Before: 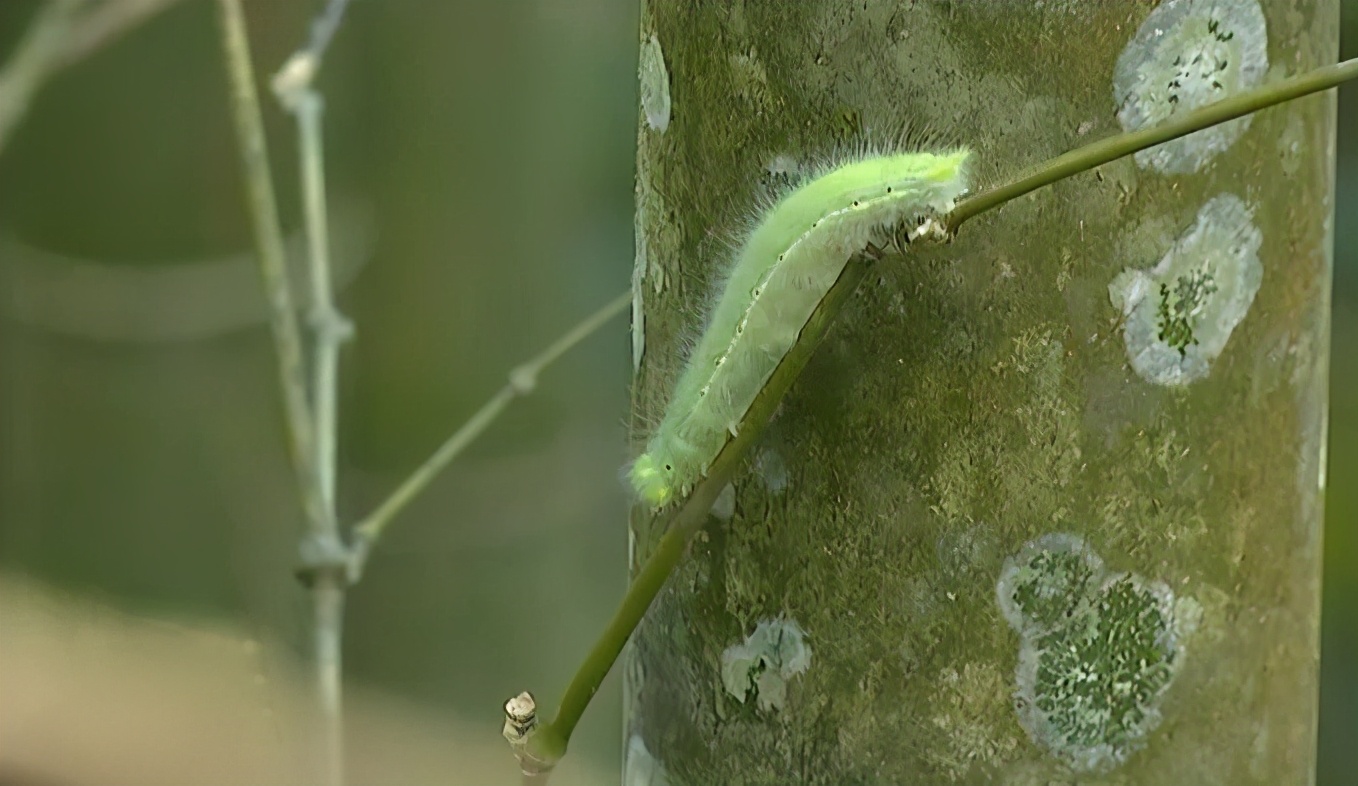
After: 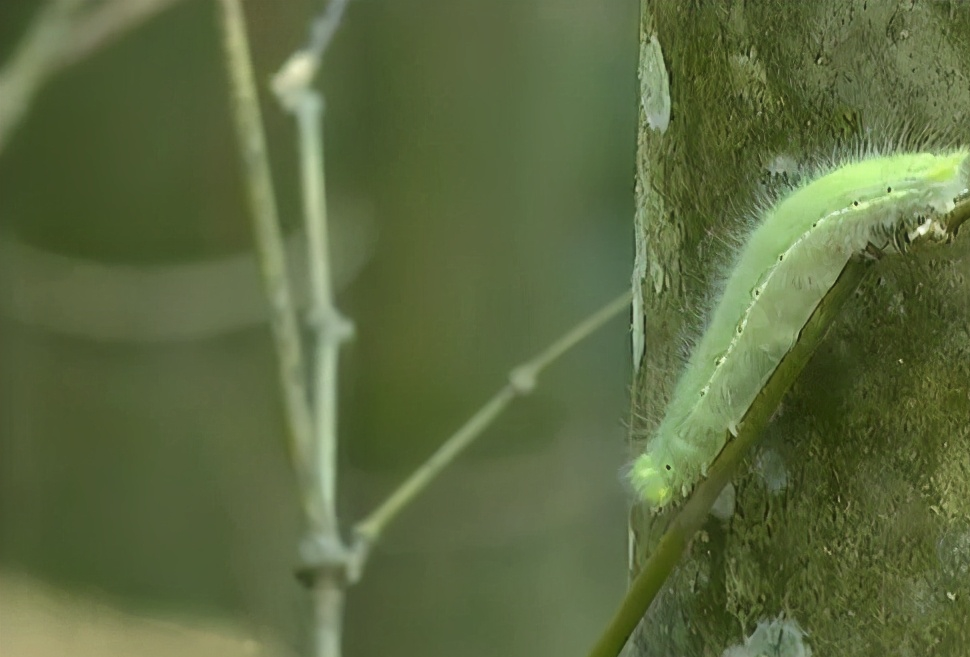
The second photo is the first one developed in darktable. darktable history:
local contrast: mode bilateral grid, contrast 20, coarseness 51, detail 120%, midtone range 0.2
crop: right 28.548%, bottom 16.296%
haze removal: strength -0.092, compatibility mode true, adaptive false
